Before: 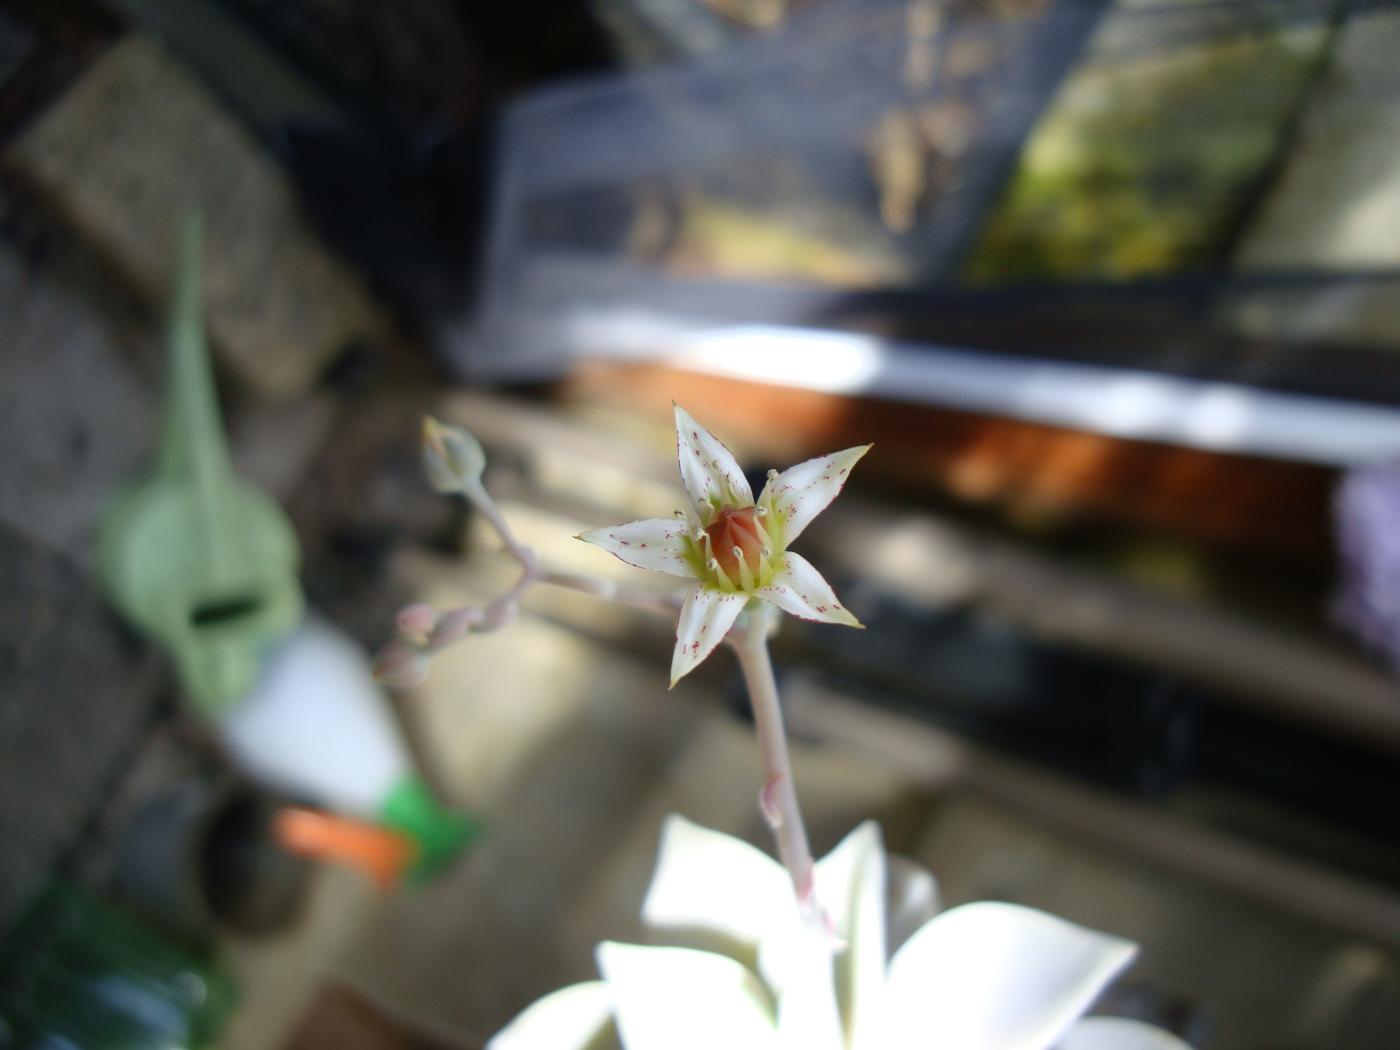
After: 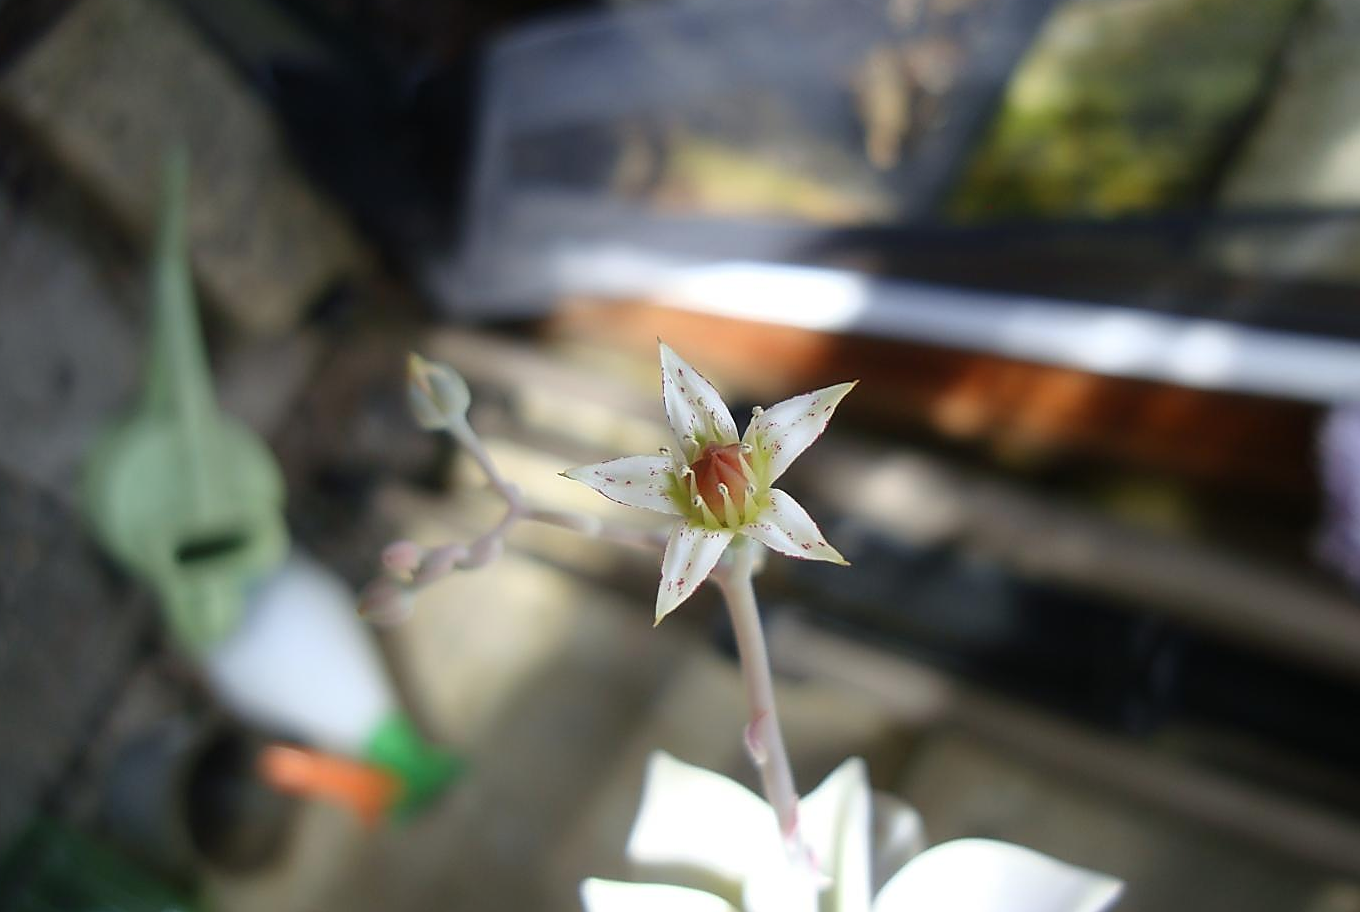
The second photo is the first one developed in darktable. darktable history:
haze removal: strength -0.109, compatibility mode true, adaptive false
crop: left 1.12%, top 6.088%, right 1.732%, bottom 7.022%
sharpen: radius 1.386, amount 1.25, threshold 0.707
